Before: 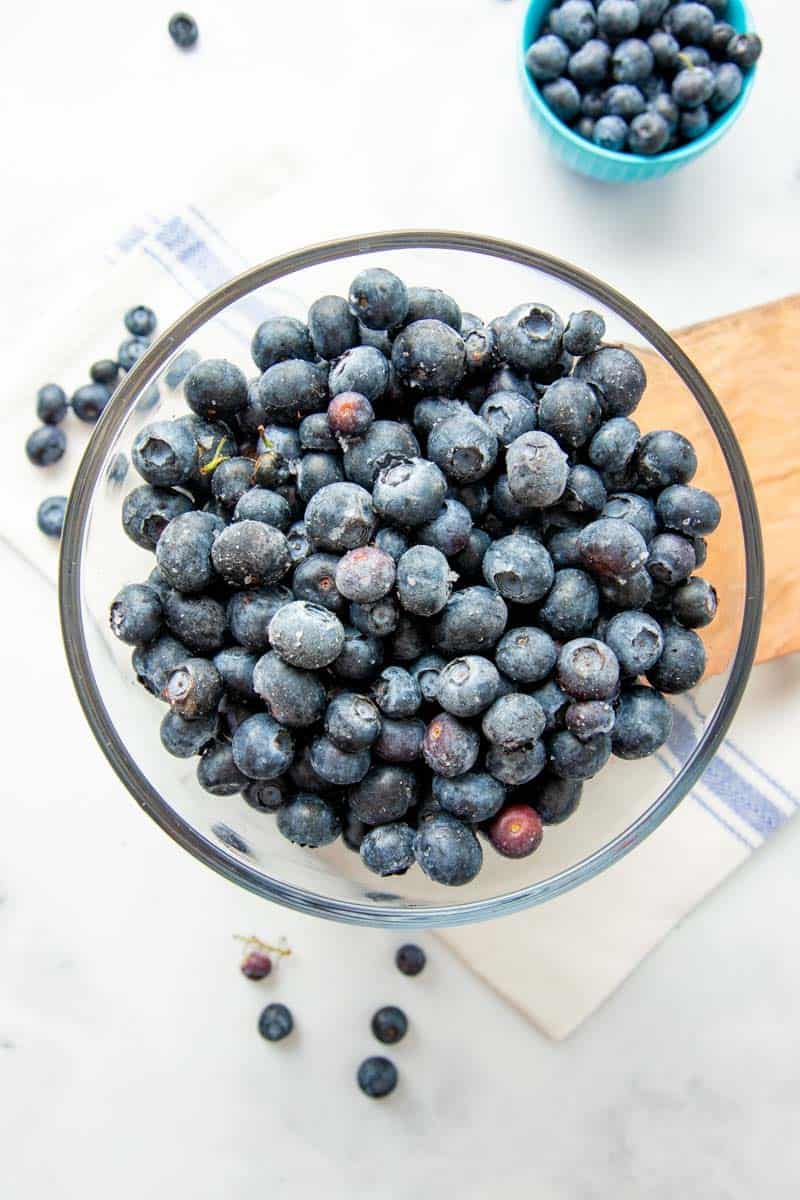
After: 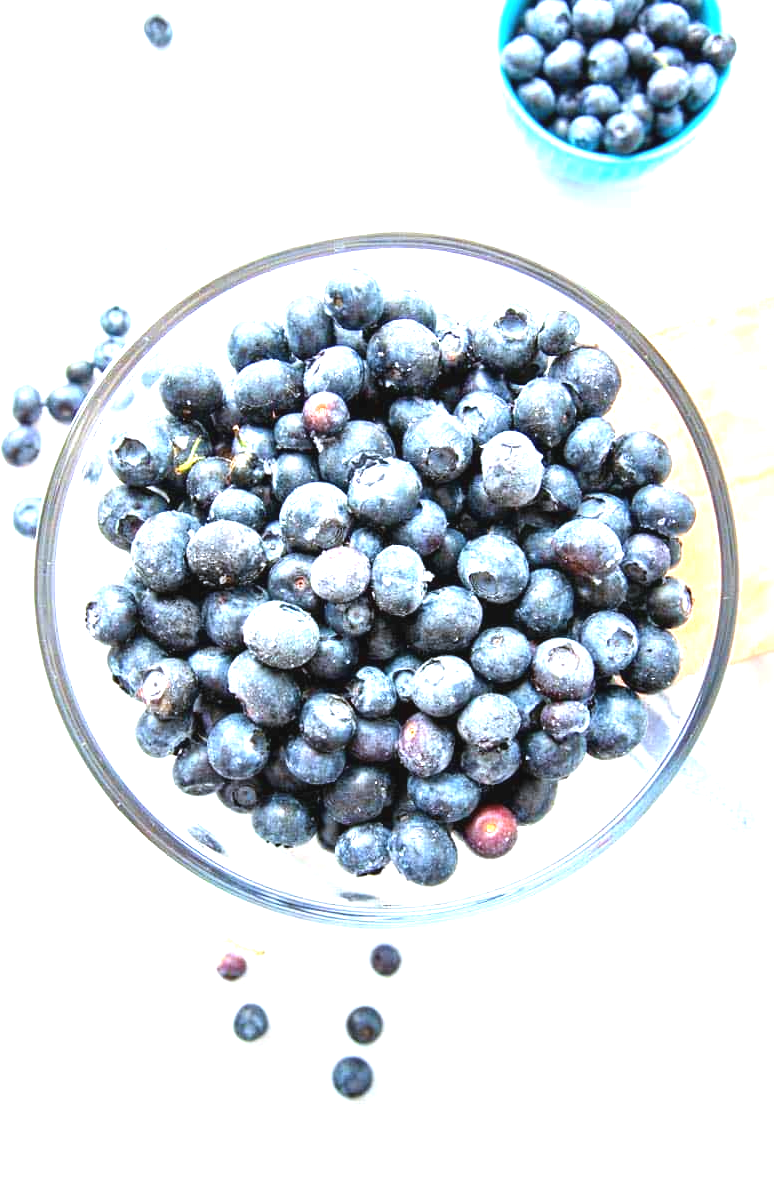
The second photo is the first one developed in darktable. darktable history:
white balance: red 0.954, blue 1.079
crop and rotate: left 3.238%
exposure: black level correction -0.002, exposure 1.35 EV, compensate highlight preservation false
